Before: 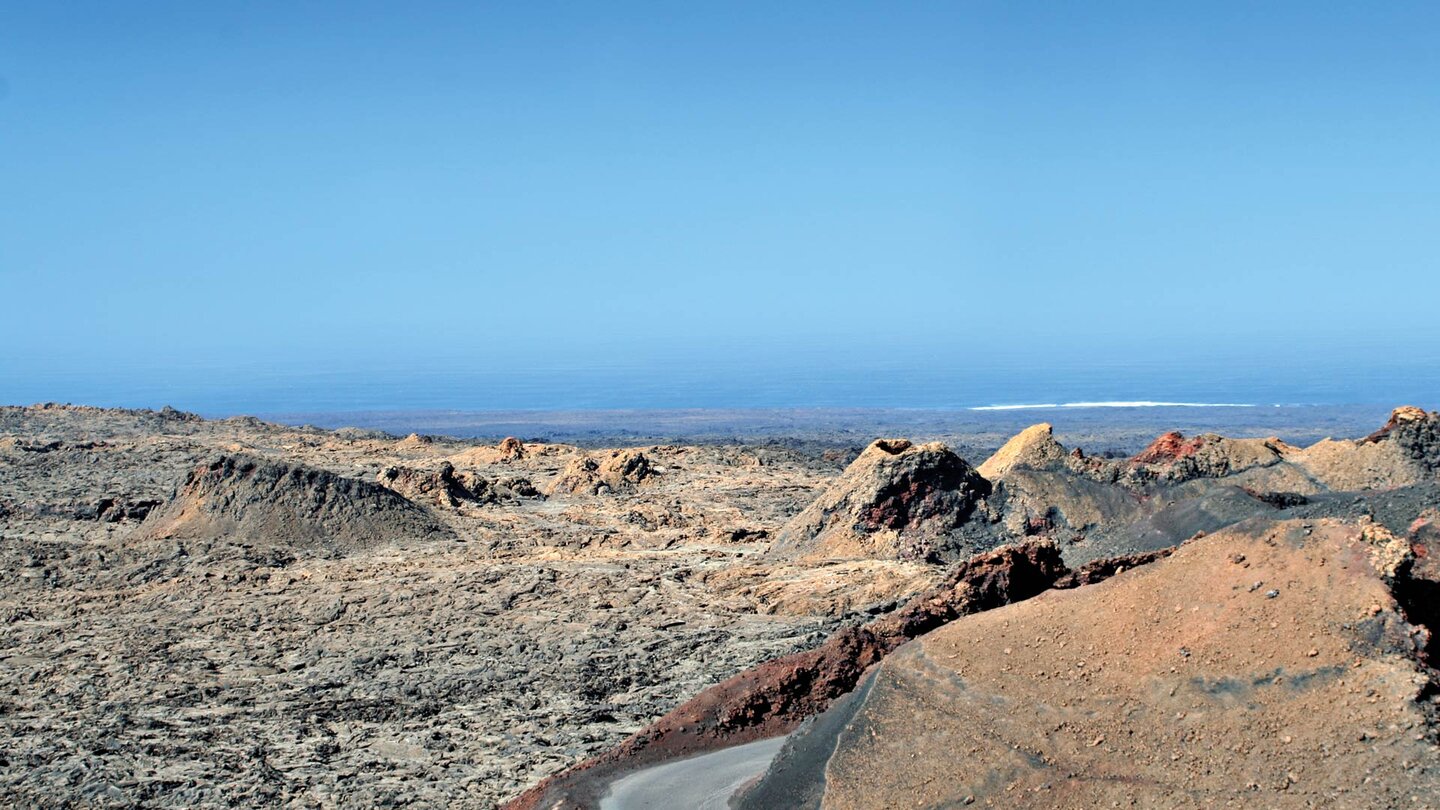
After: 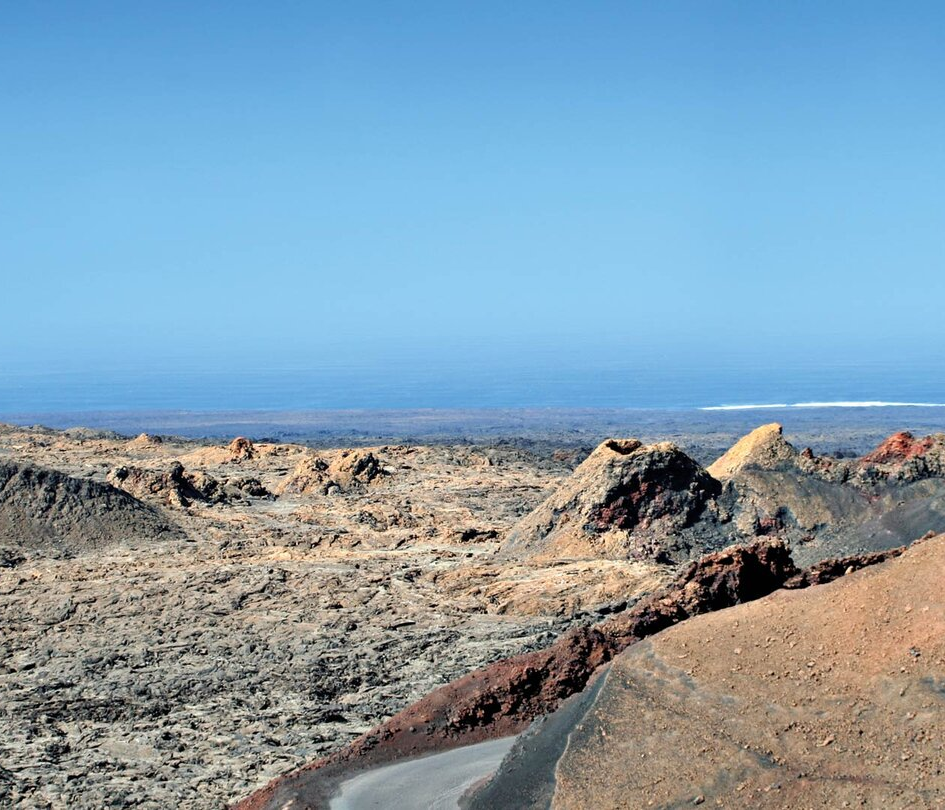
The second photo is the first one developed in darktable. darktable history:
crop and rotate: left 18.75%, right 15.616%
